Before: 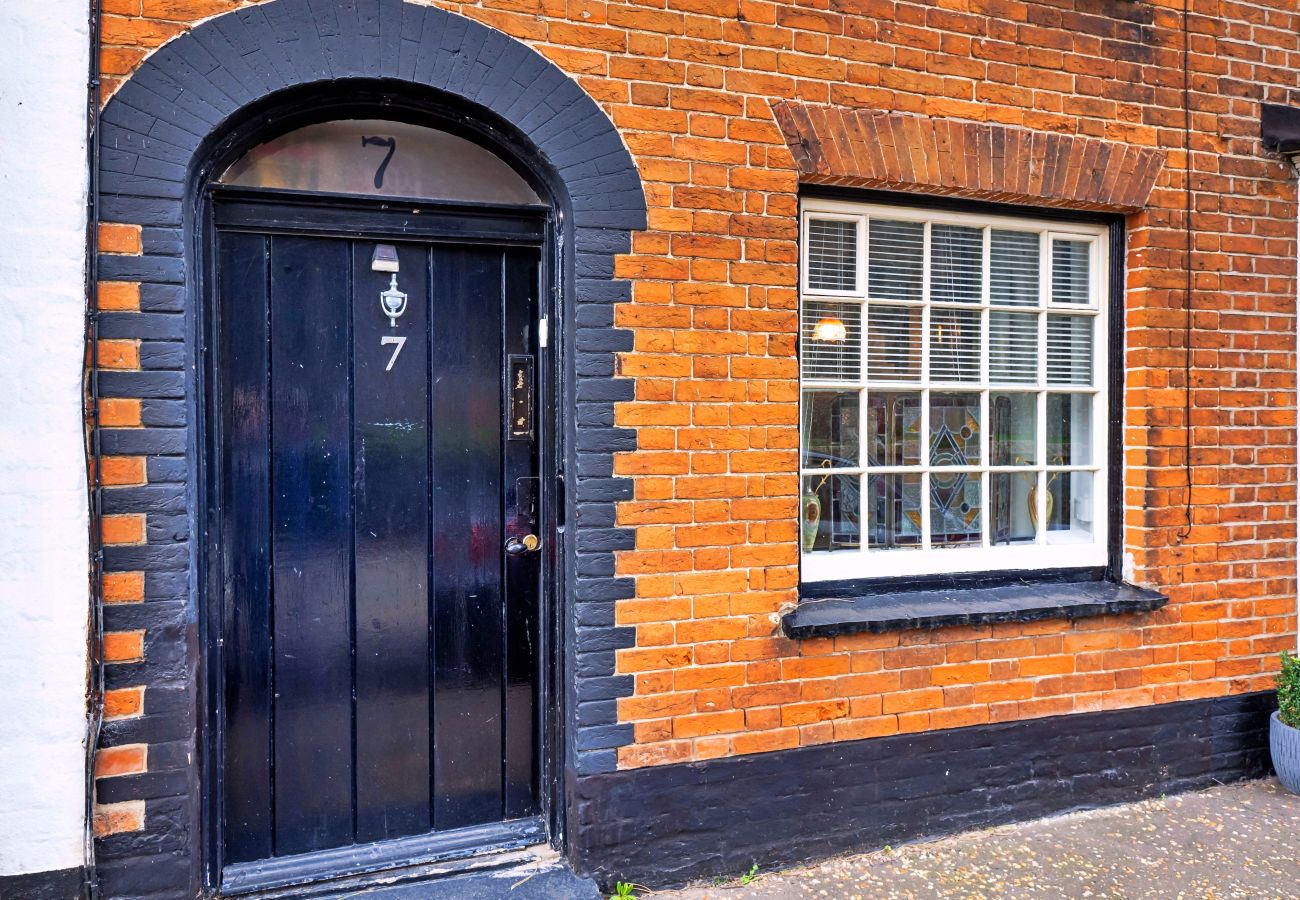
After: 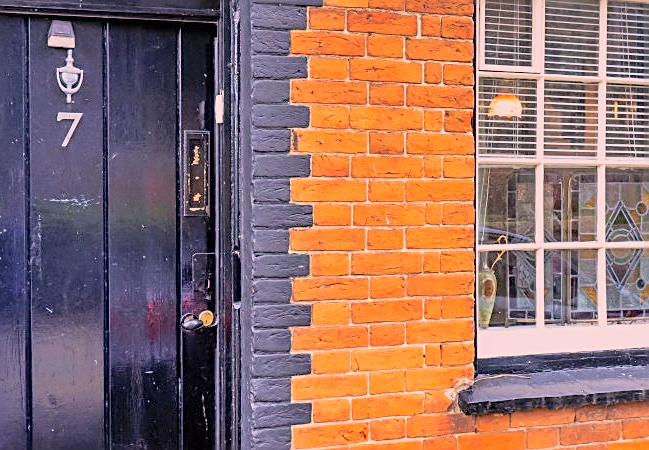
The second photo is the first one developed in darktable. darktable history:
color correction: highlights a* 12.23, highlights b* 5.41
sharpen: on, module defaults
crop: left 25%, top 25%, right 25%, bottom 25%
global tonemap: drago (0.7, 100)
